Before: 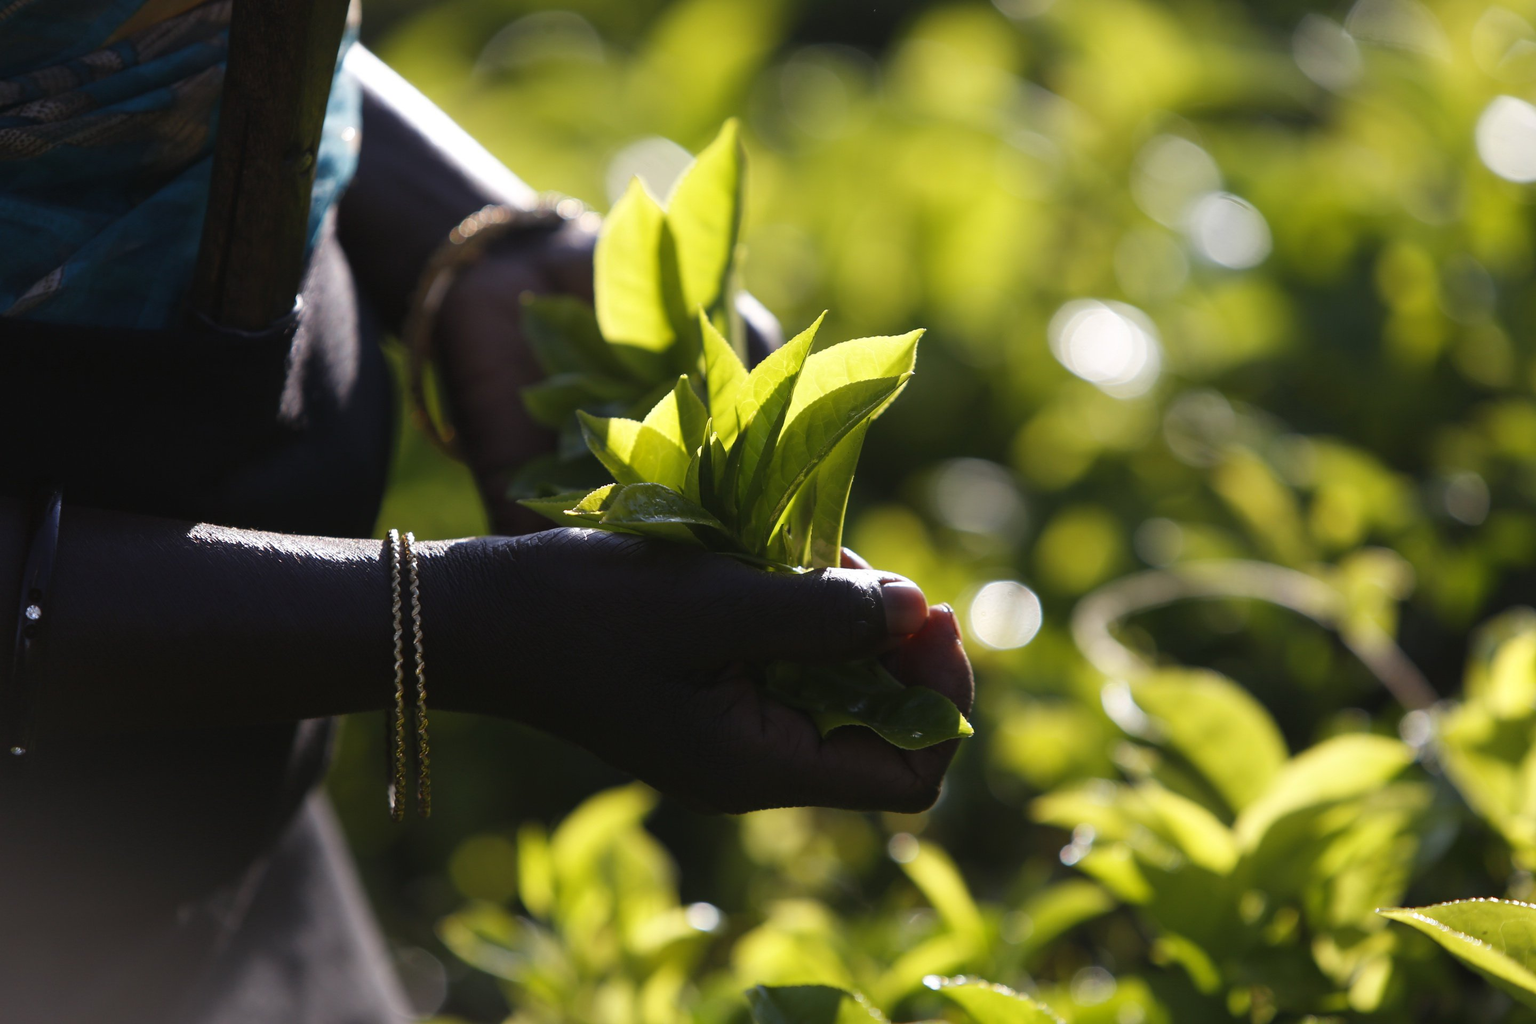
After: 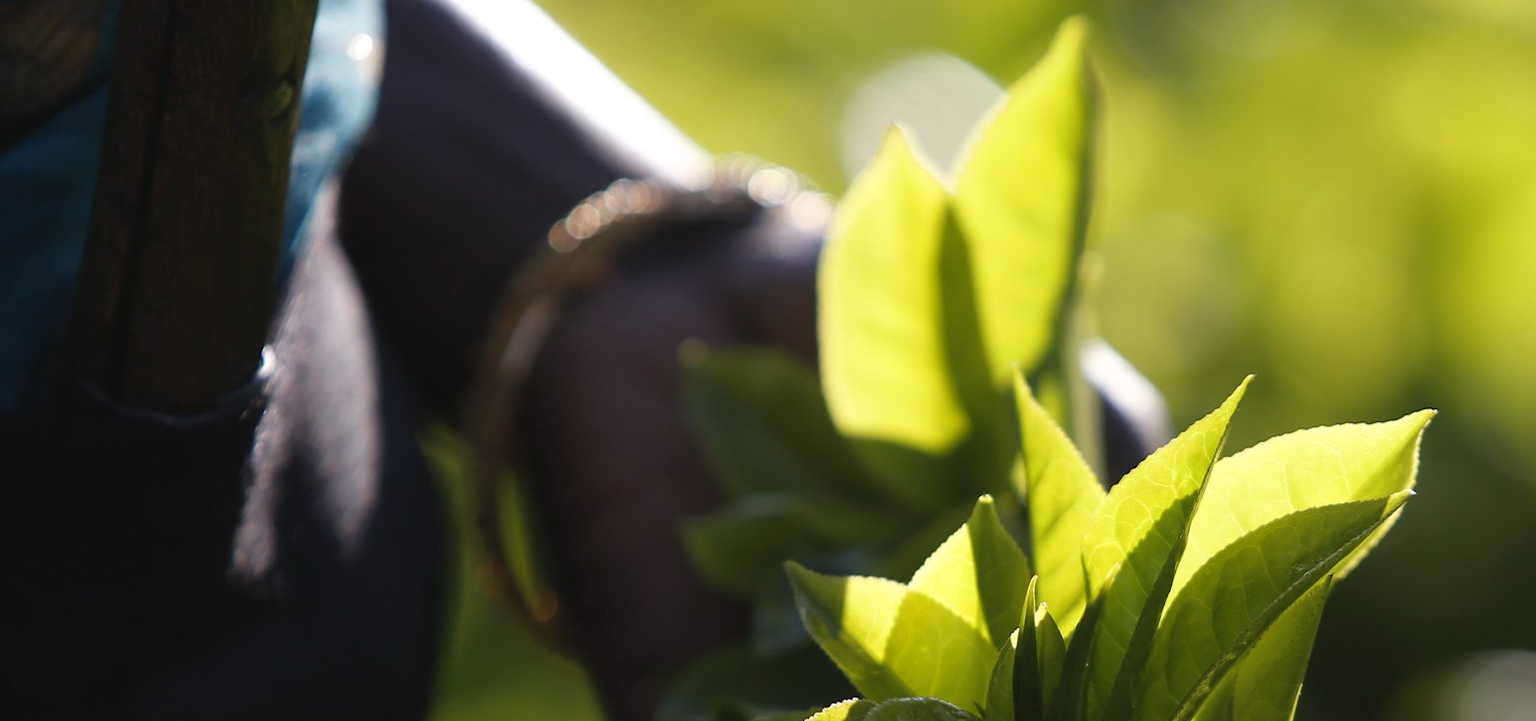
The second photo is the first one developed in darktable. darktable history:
white balance: red 1, blue 1
crop: left 10.121%, top 10.631%, right 36.218%, bottom 51.526%
